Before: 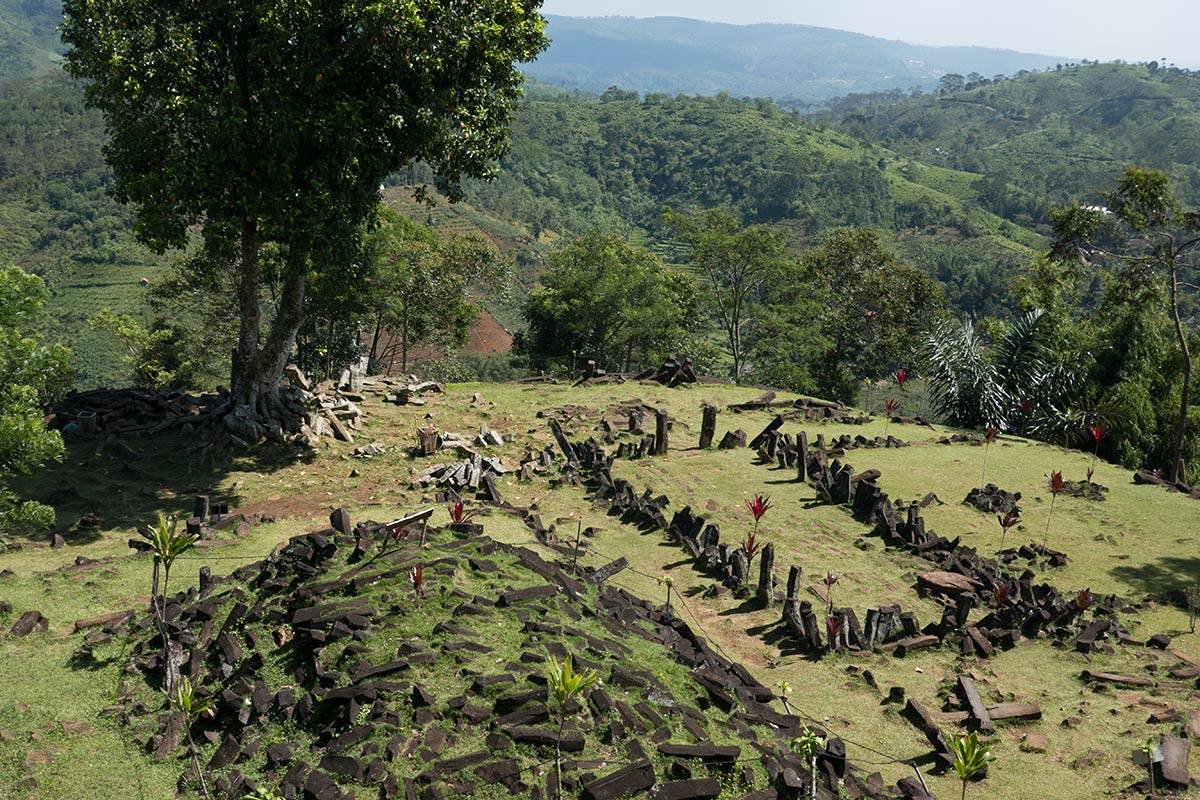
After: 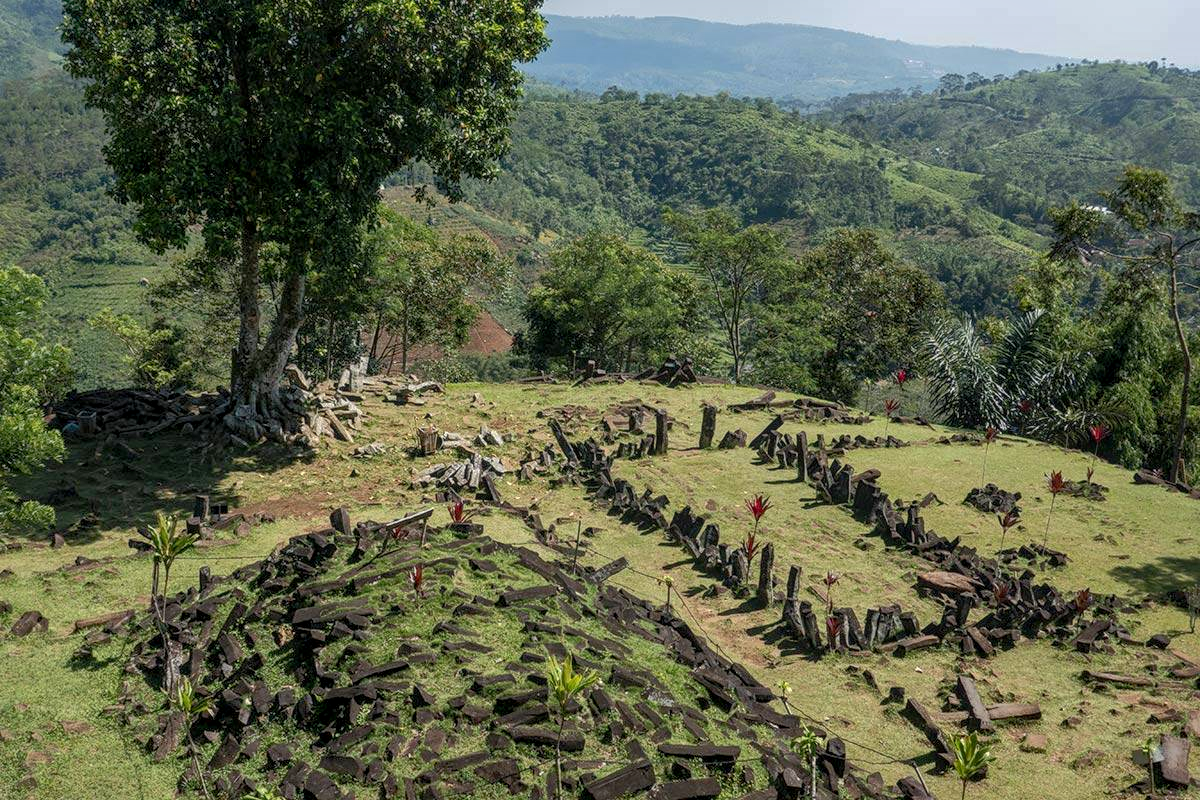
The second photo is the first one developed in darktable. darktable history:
contrast brightness saturation: contrast 0.08, saturation 0.02
shadows and highlights: on, module defaults
local contrast: highlights 0%, shadows 0%, detail 133%
